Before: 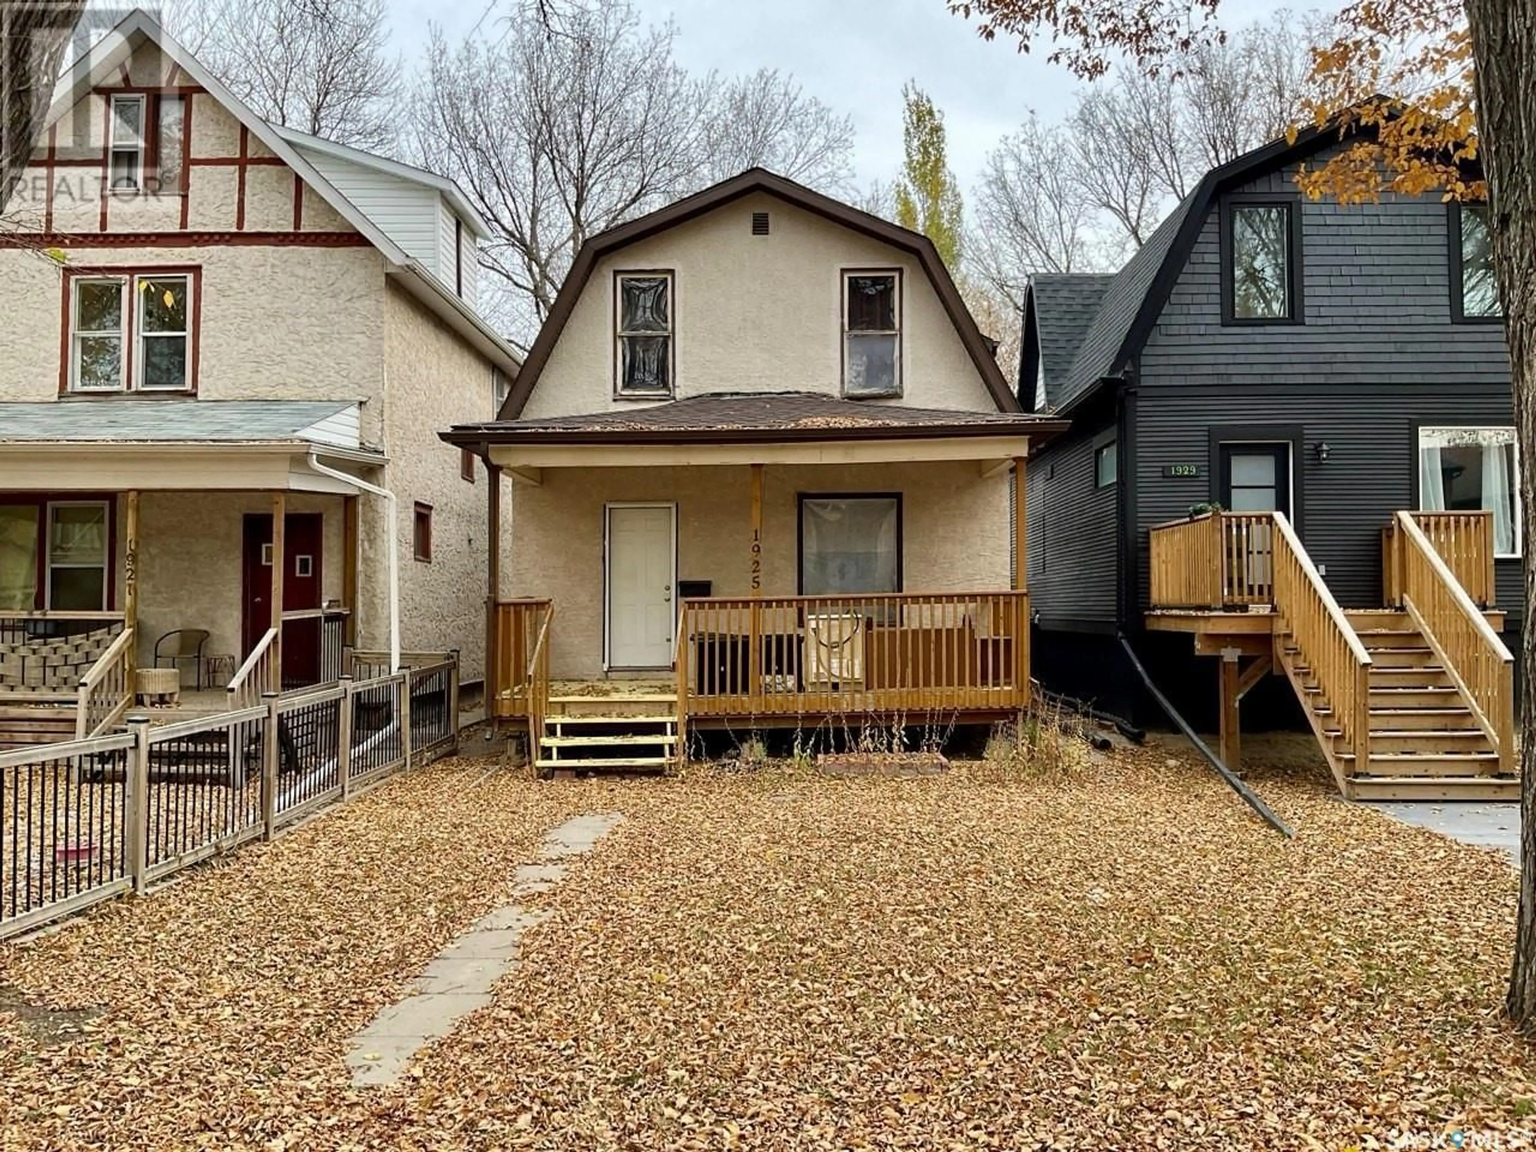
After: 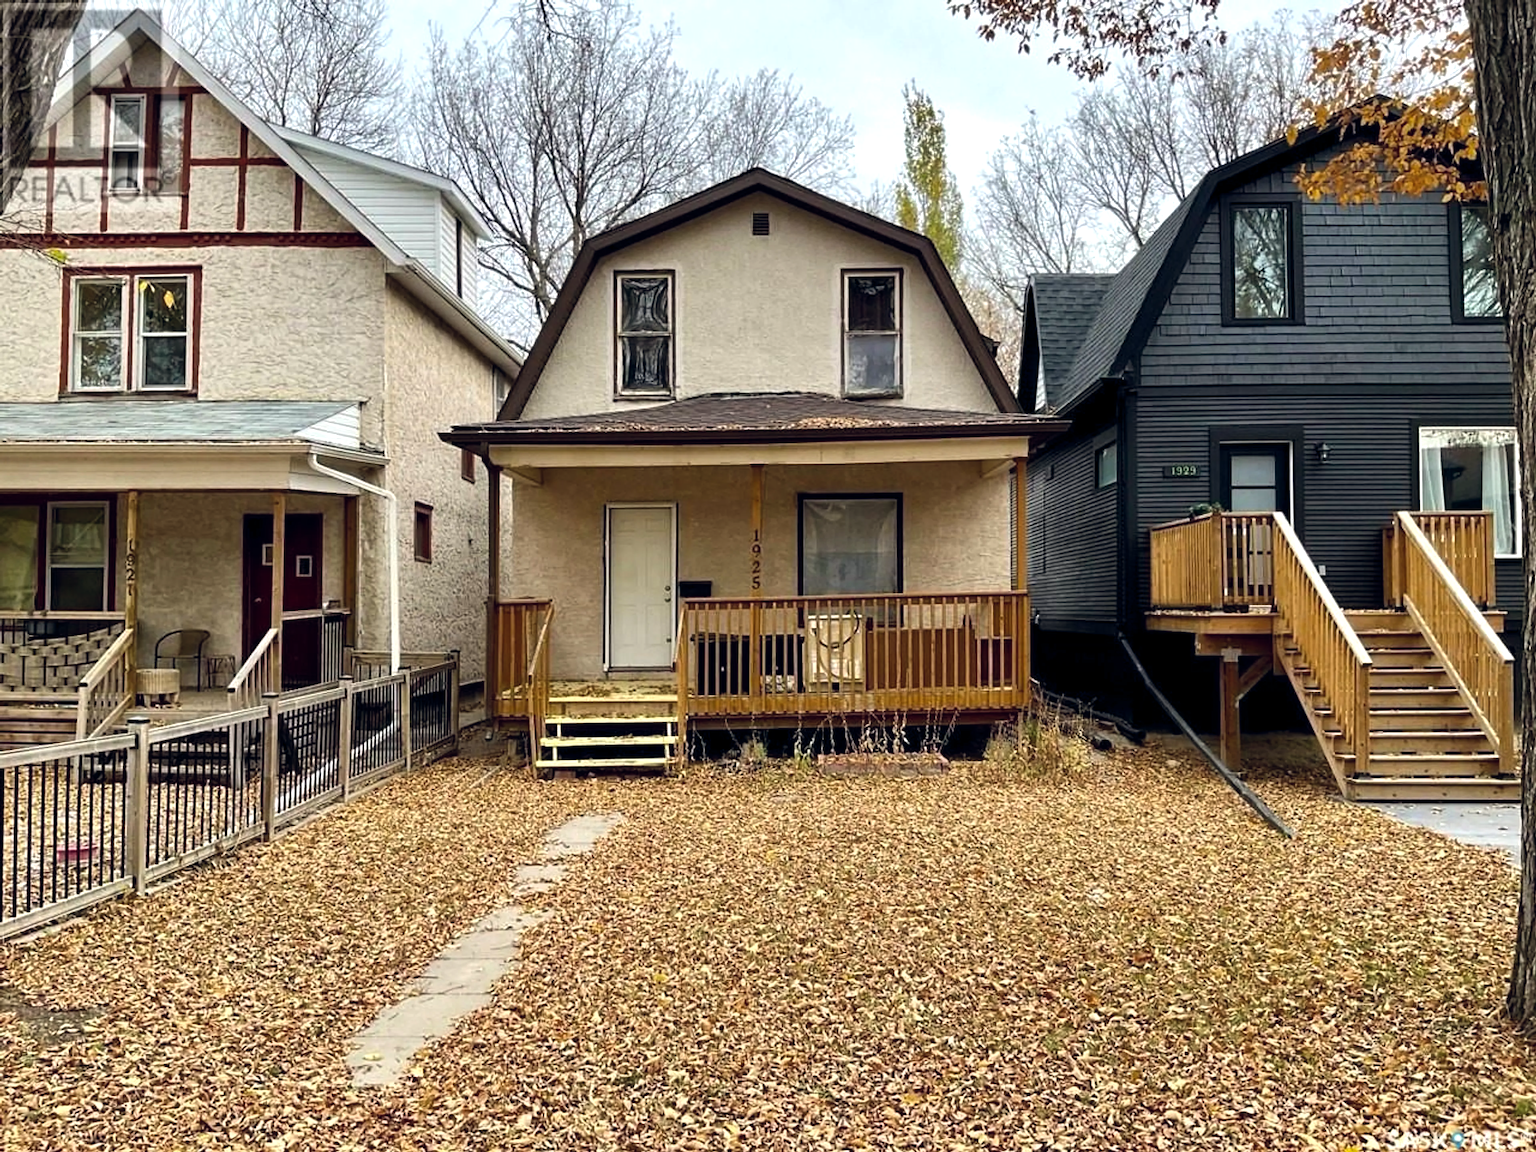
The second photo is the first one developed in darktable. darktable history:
color balance rgb: global offset › chroma 0.092%, global offset › hue 253.16°, linear chroma grading › global chroma 0.988%, perceptual saturation grading › global saturation 9.977%, contrast 15.474%
shadows and highlights: radius 331.31, shadows 54.54, highlights -98.23, compress 94.59%, soften with gaussian
